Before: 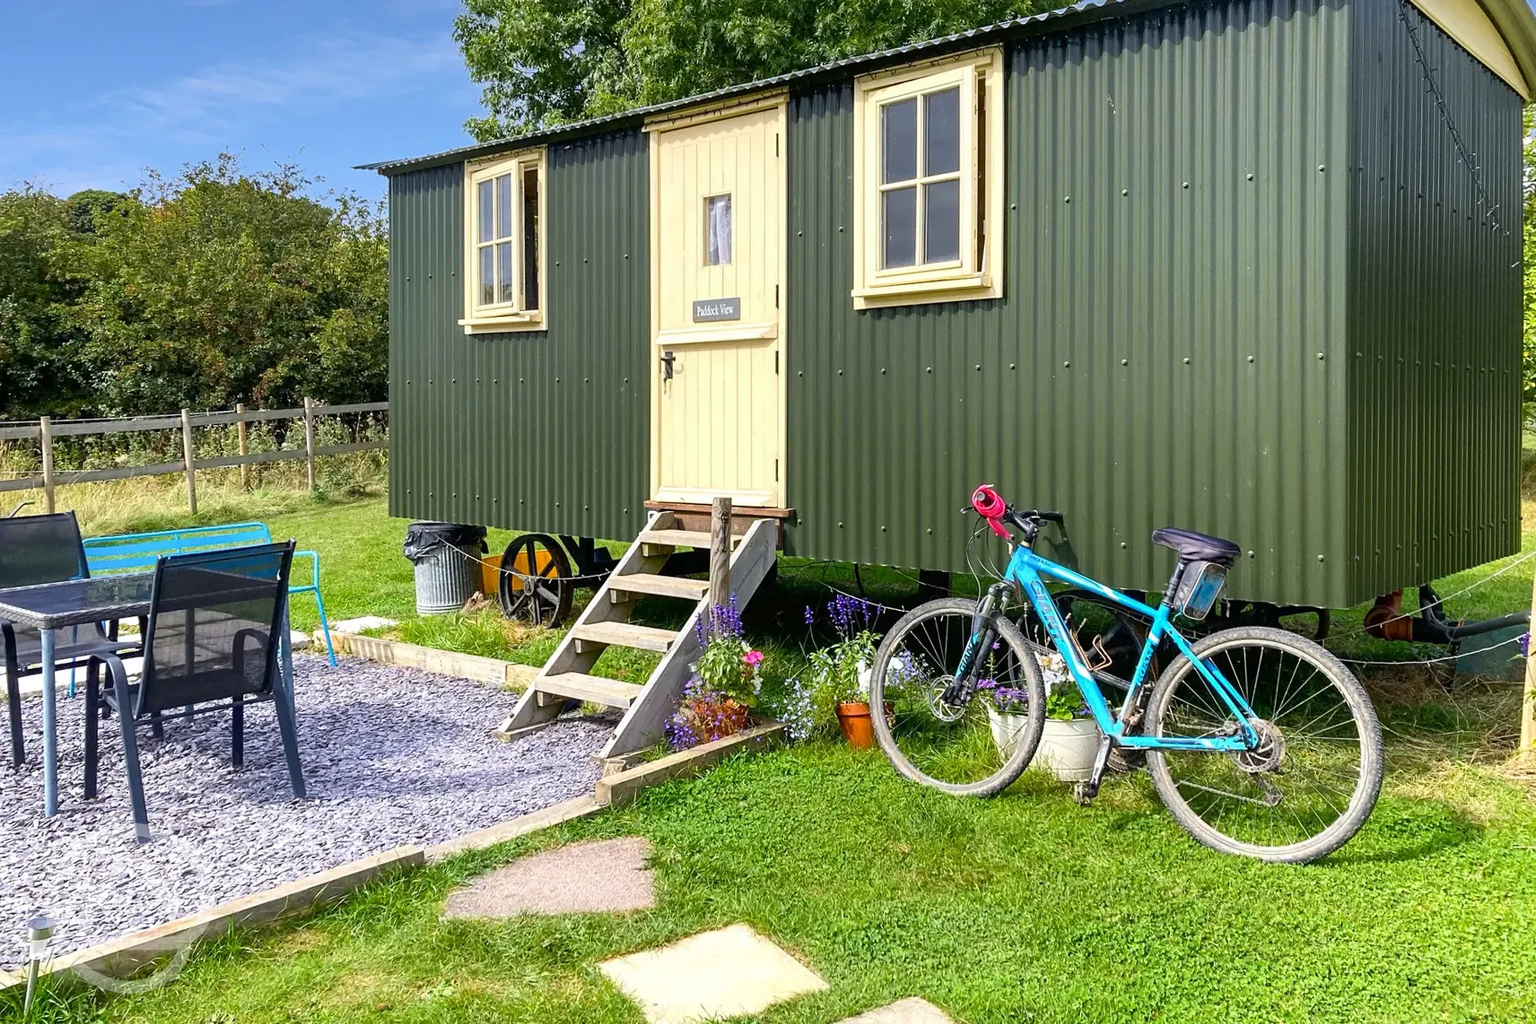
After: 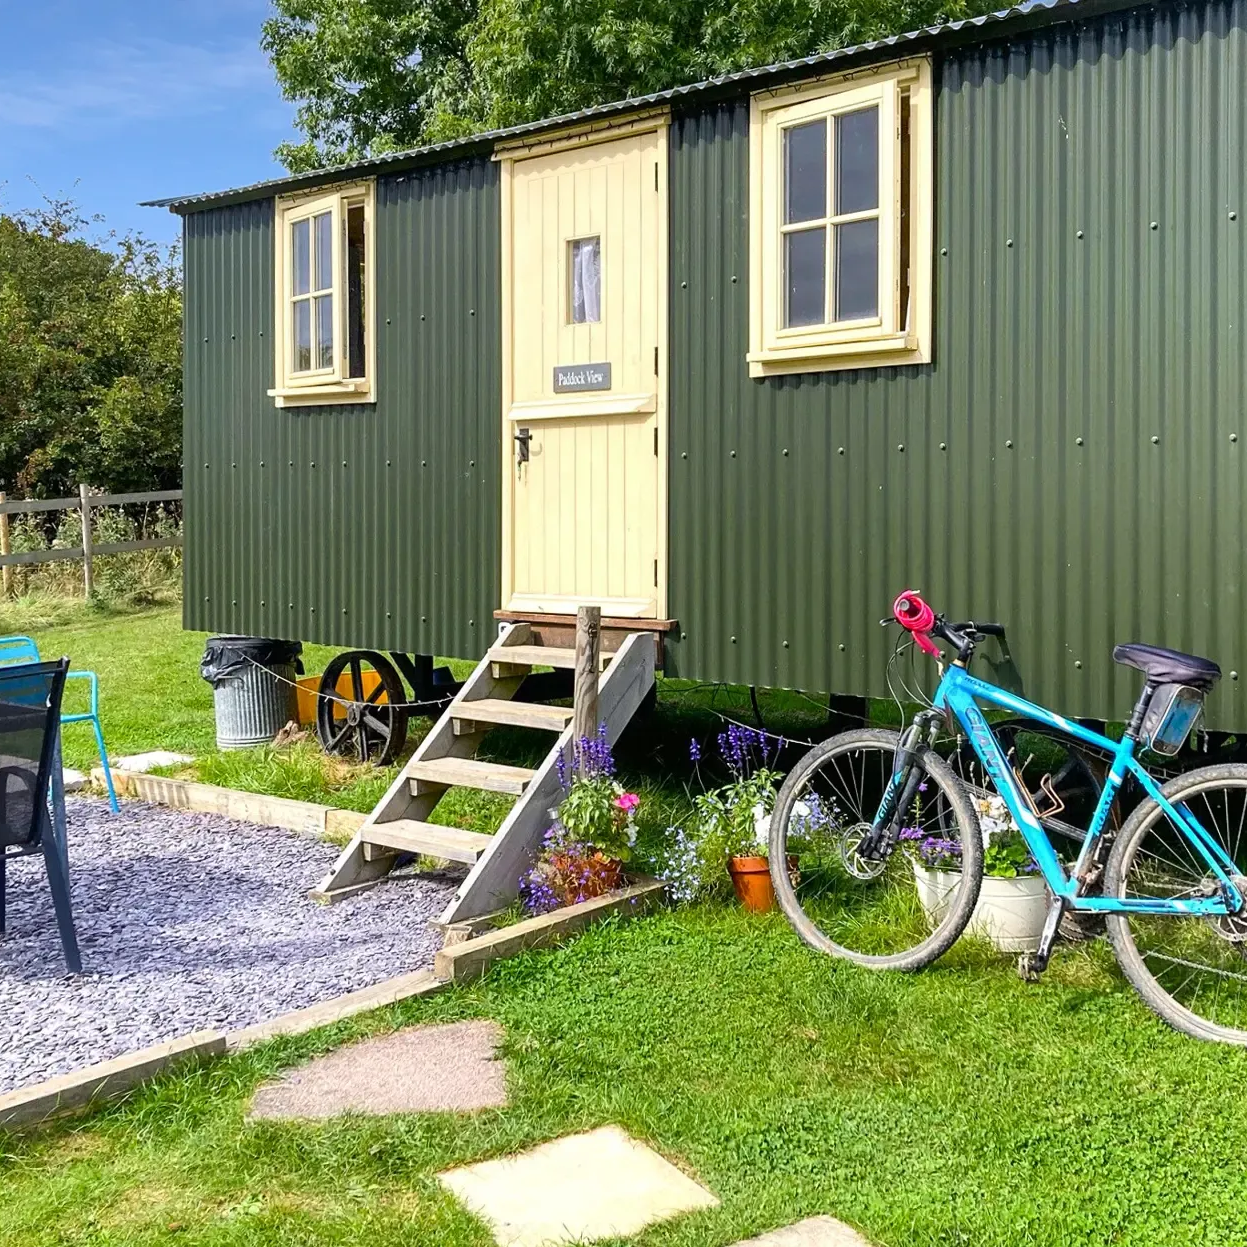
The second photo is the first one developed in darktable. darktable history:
crop and rotate: left 15.567%, right 17.801%
